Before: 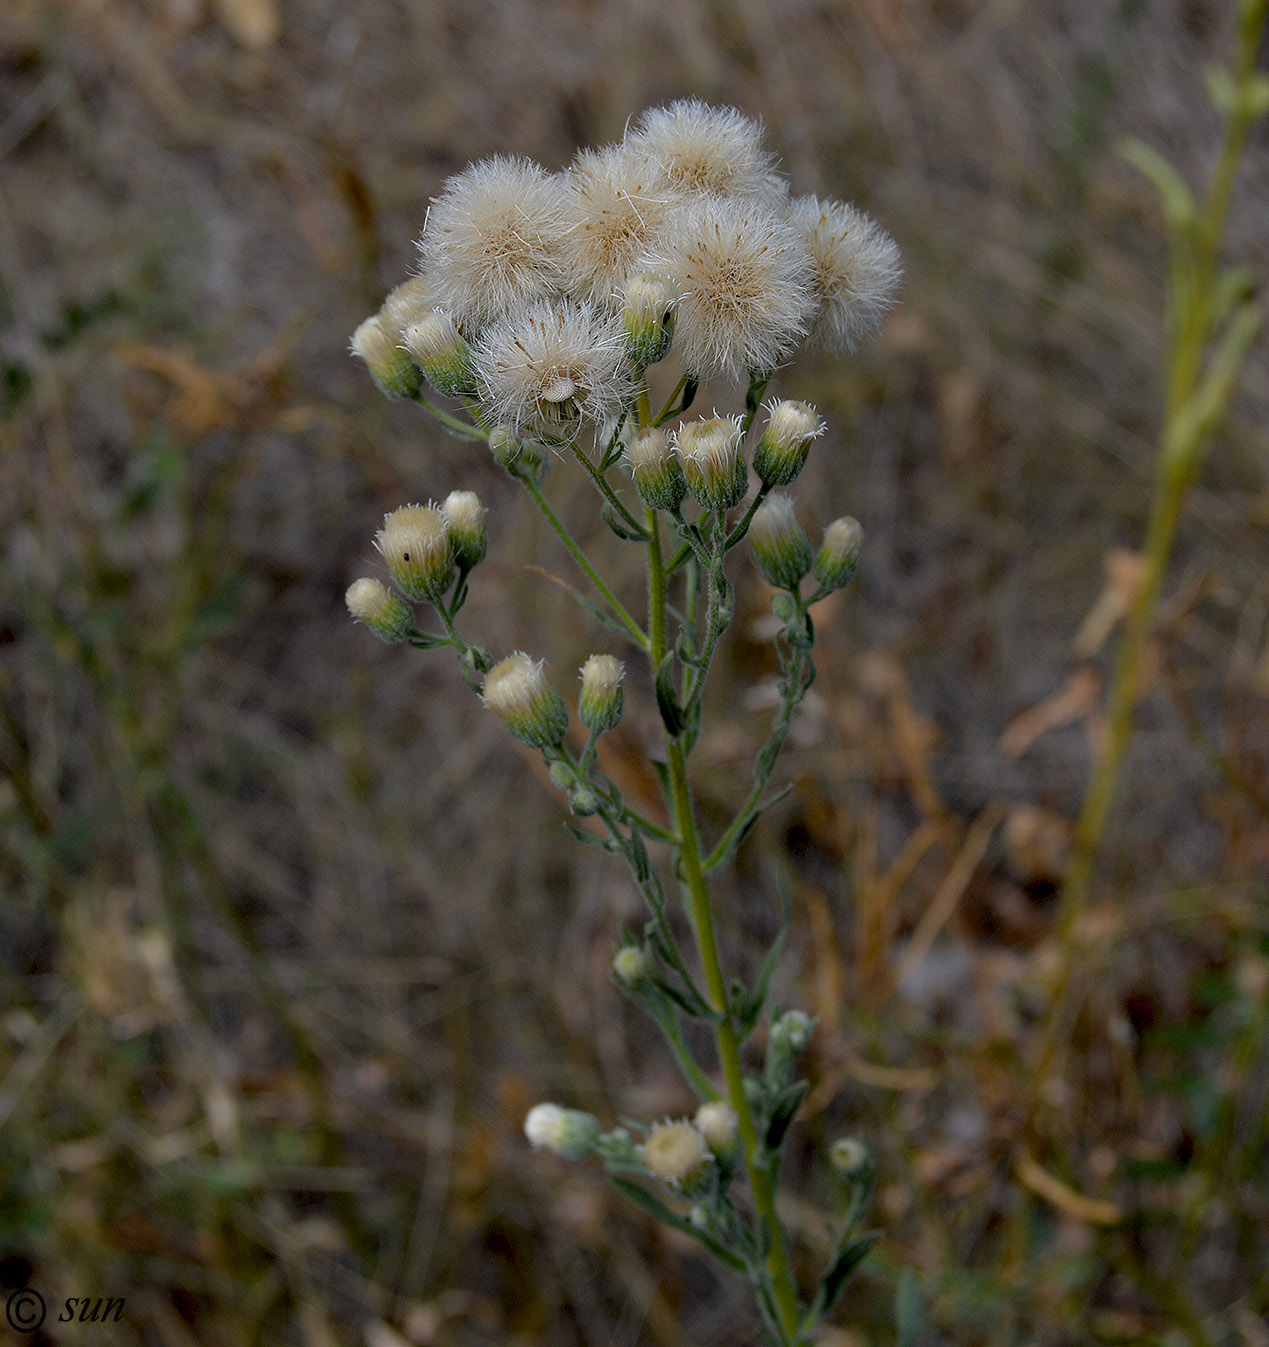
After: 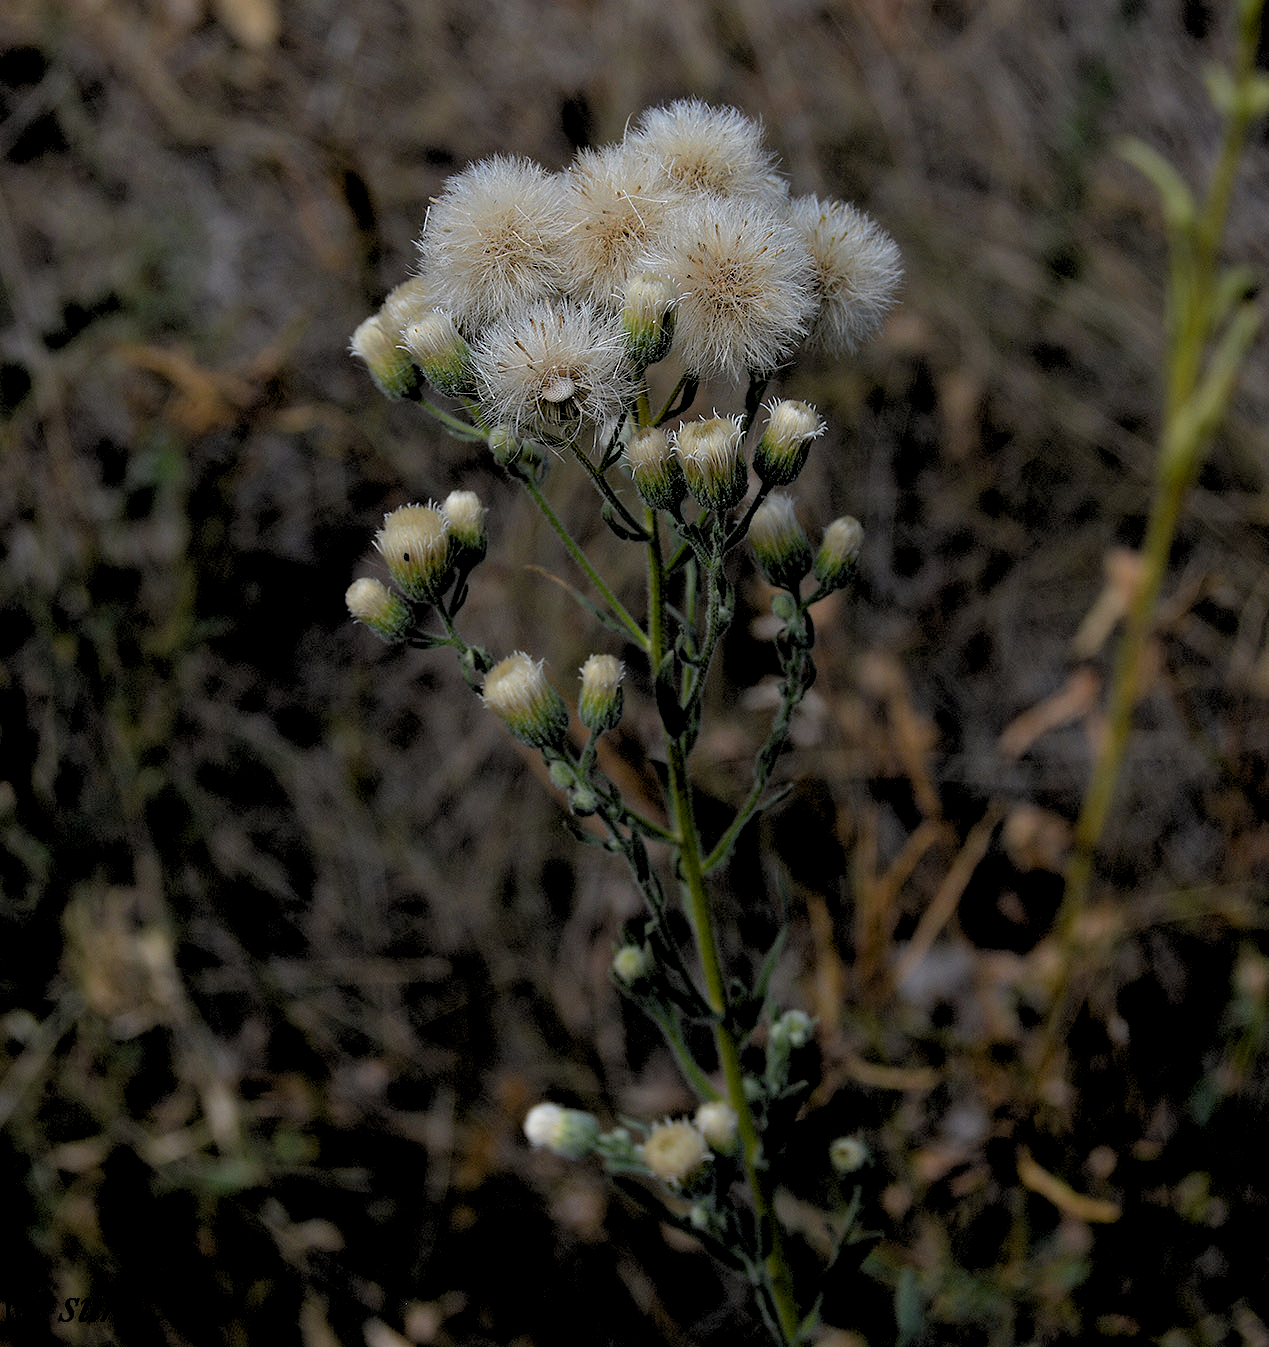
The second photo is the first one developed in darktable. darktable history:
rgb levels: levels [[0.034, 0.472, 0.904], [0, 0.5, 1], [0, 0.5, 1]]
